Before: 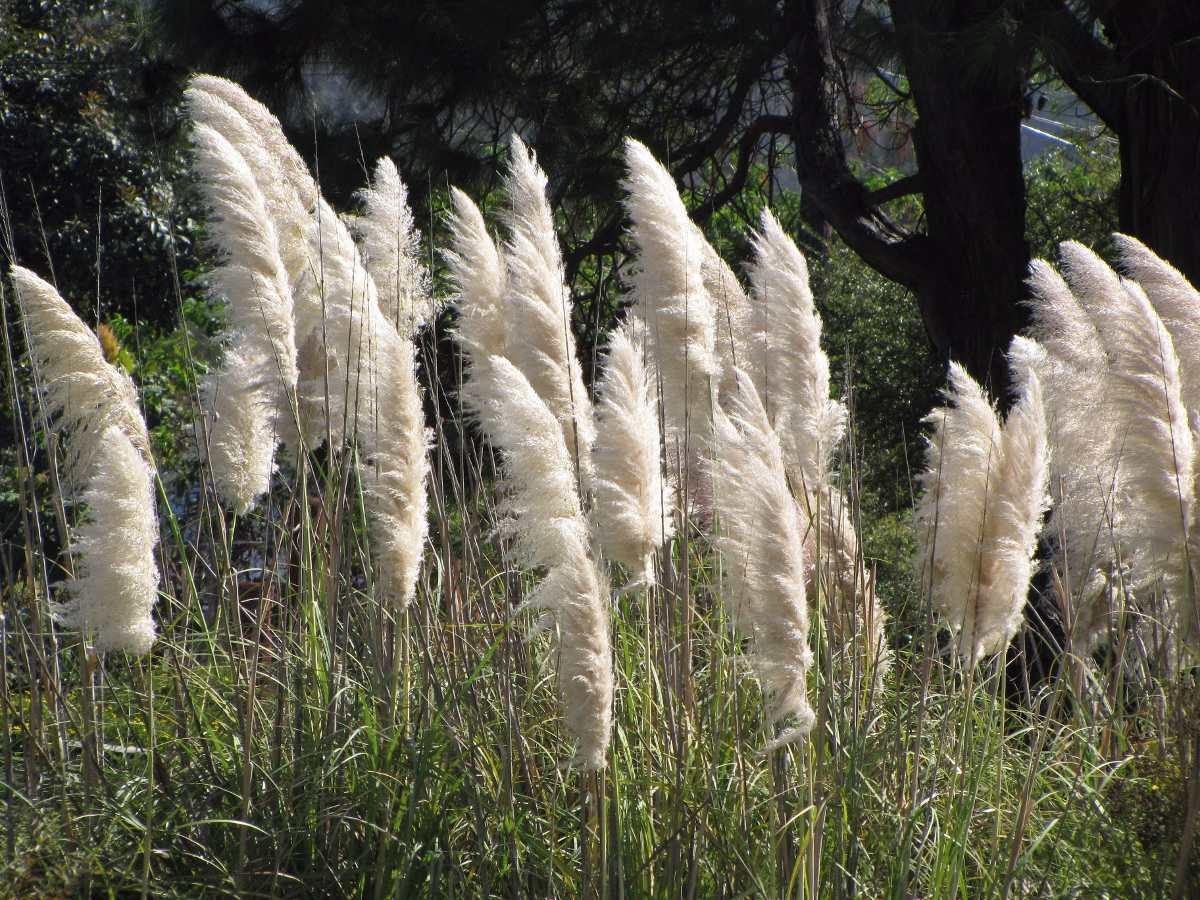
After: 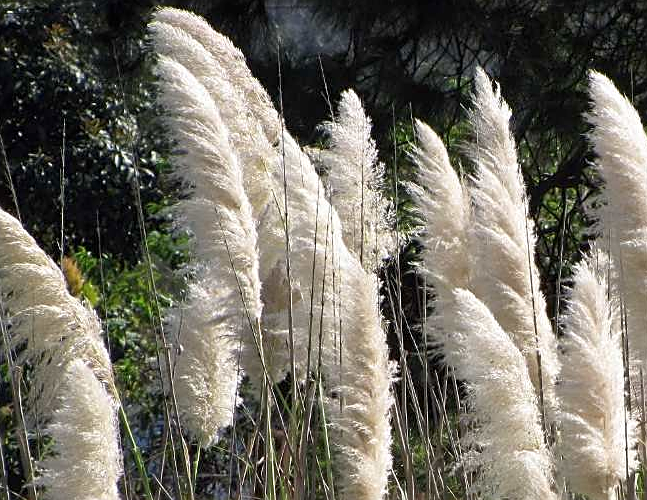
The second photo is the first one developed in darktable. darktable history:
crop and rotate: left 3.028%, top 7.532%, right 42.98%, bottom 36.831%
exposure: black level correction 0.002, compensate exposure bias true, compensate highlight preservation false
sharpen: on, module defaults
